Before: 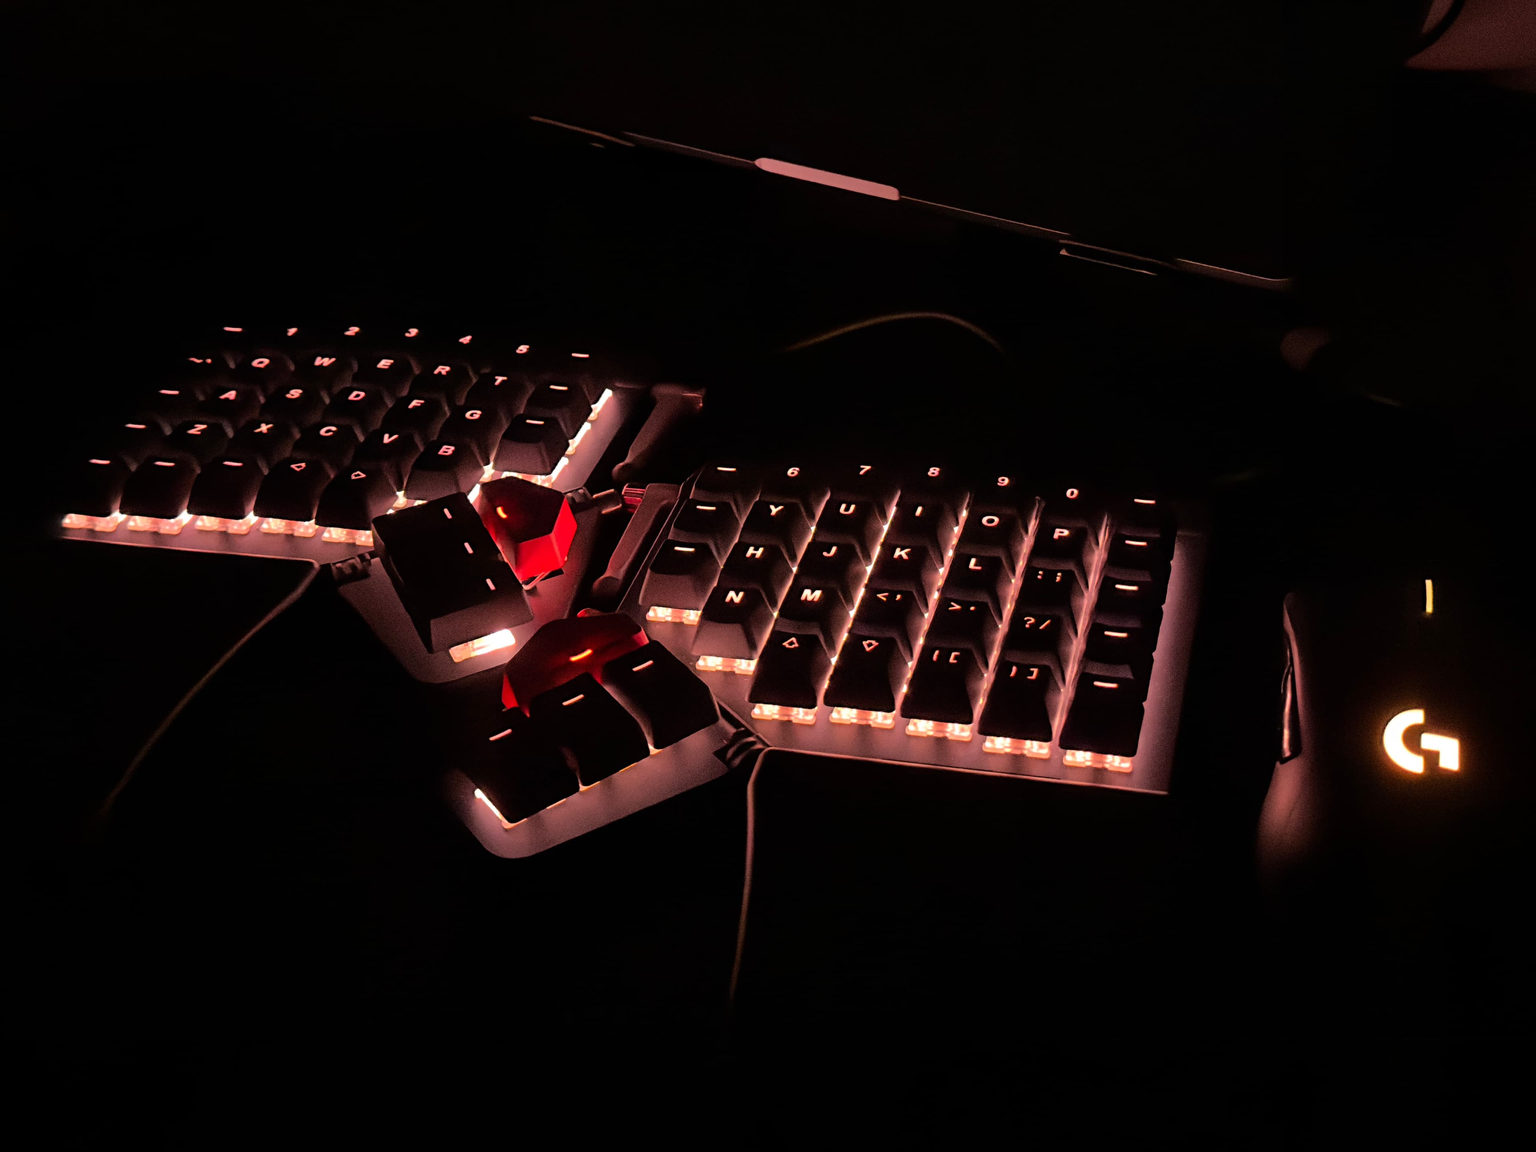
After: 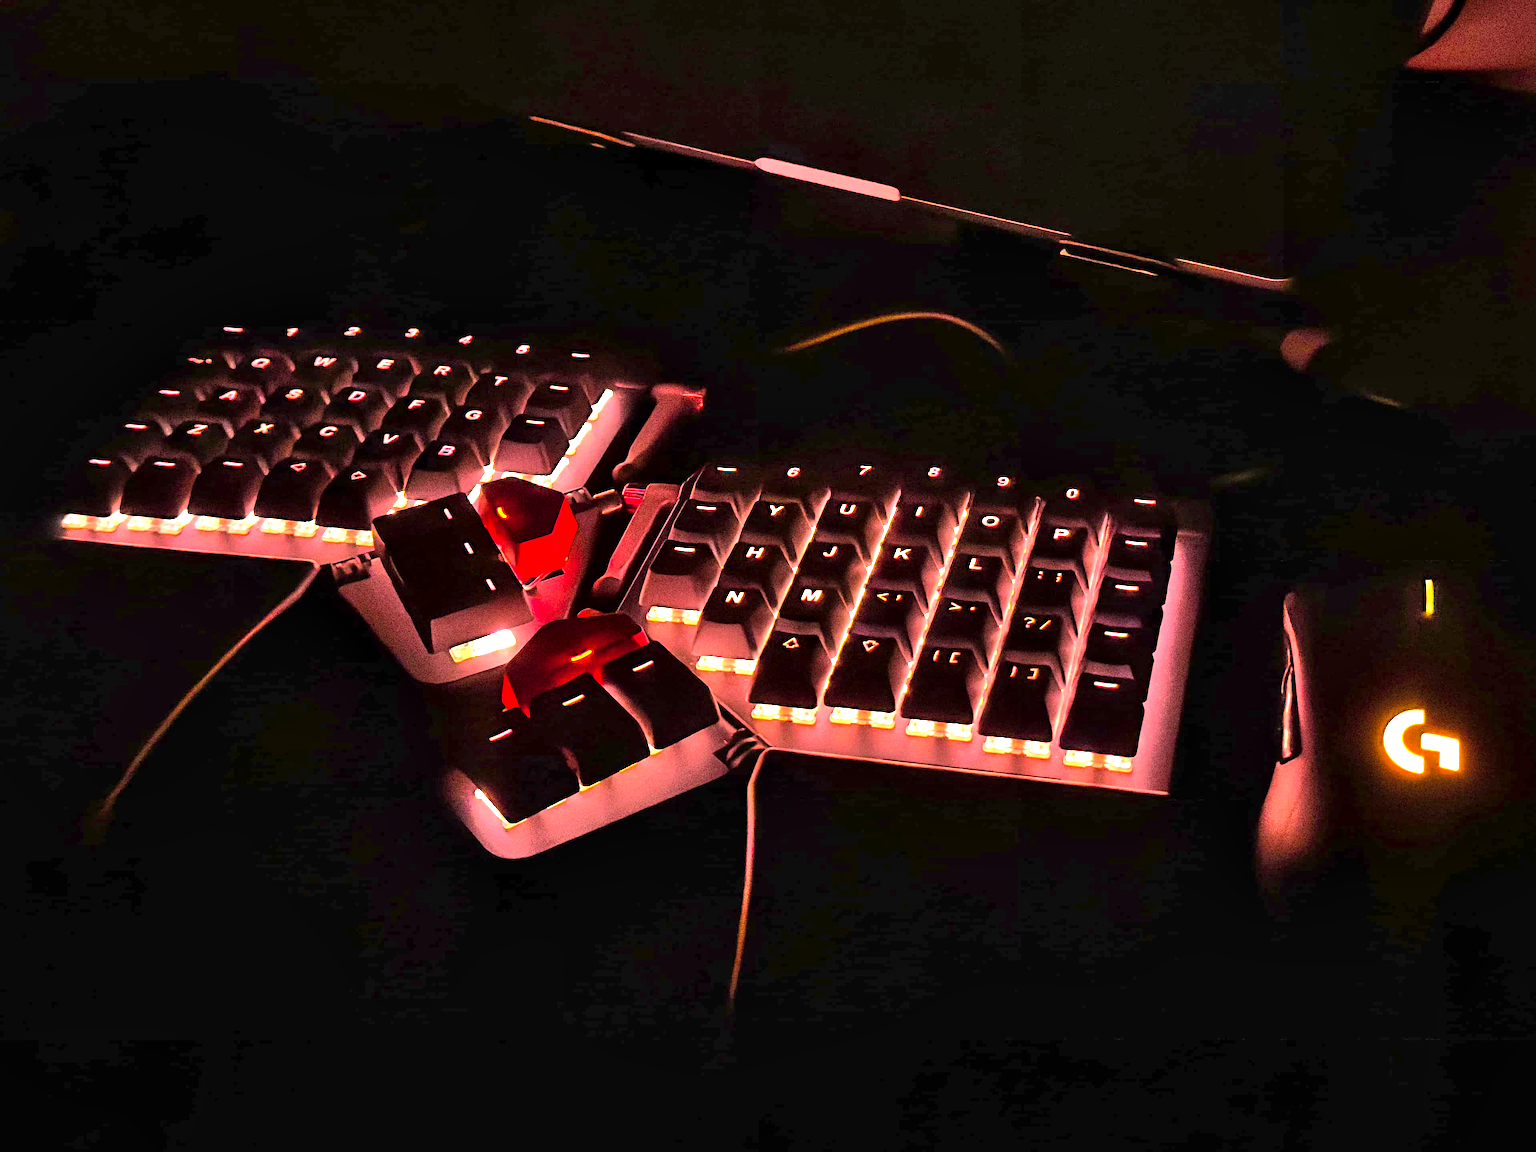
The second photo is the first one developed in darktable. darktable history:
shadows and highlights: soften with gaussian
color balance rgb: perceptual saturation grading › global saturation 36%, perceptual brilliance grading › global brilliance 10%, global vibrance 20%
exposure: black level correction 0, exposure 1.1 EV, compensate highlight preservation false
local contrast: mode bilateral grid, contrast 20, coarseness 100, detail 150%, midtone range 0.2
